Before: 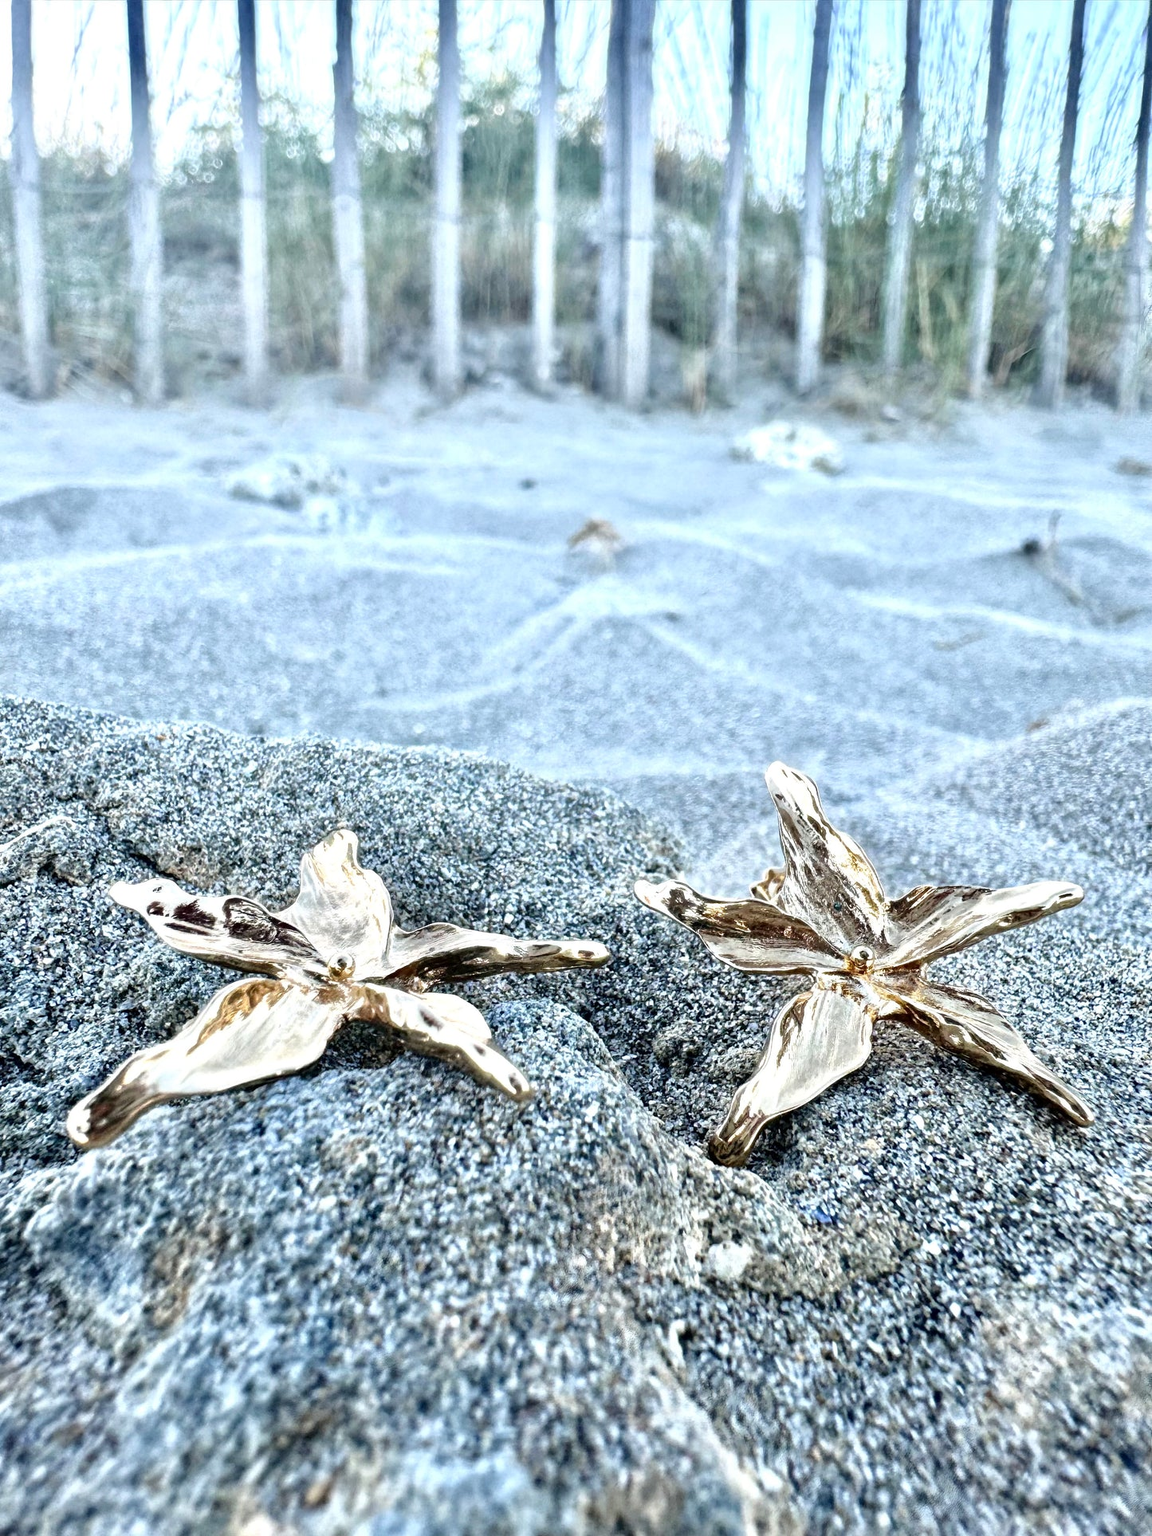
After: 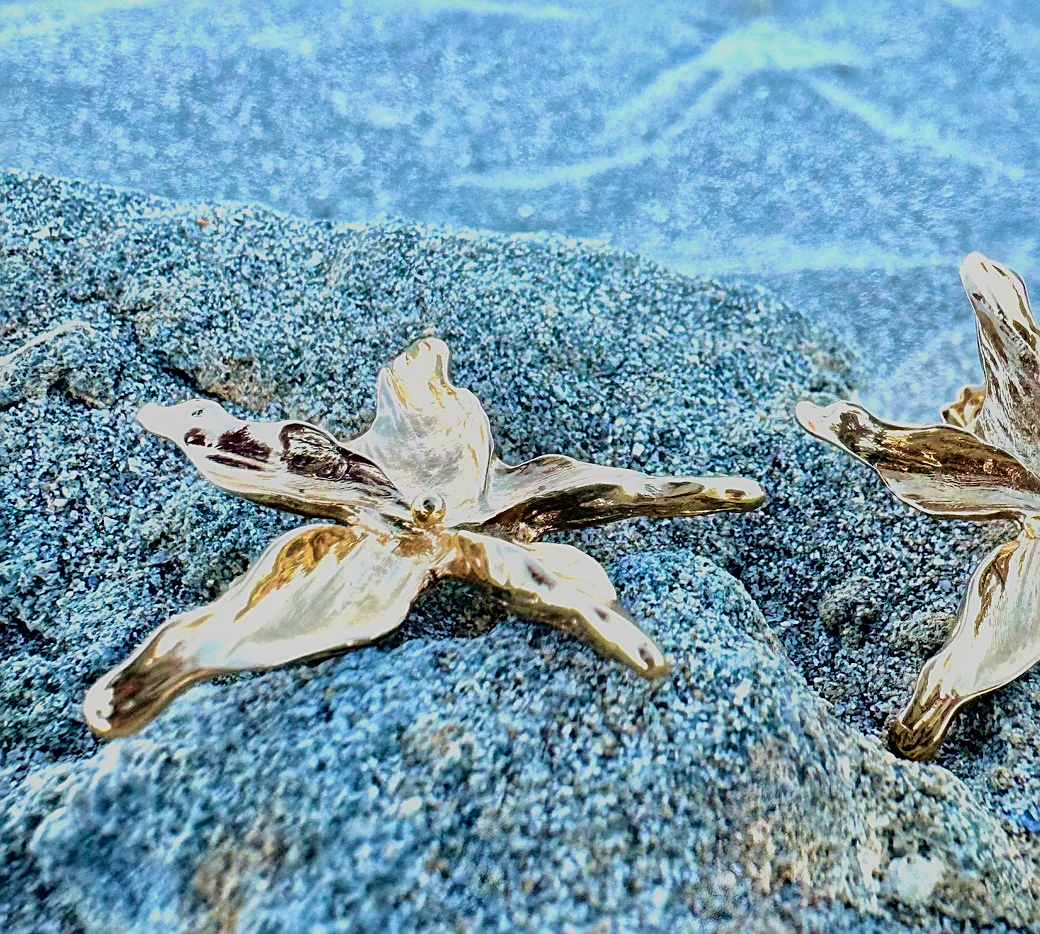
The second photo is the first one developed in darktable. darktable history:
sharpen: on, module defaults
crop: top 36.498%, right 27.964%, bottom 14.995%
velvia: strength 75%
global tonemap: drago (1, 100), detail 1
